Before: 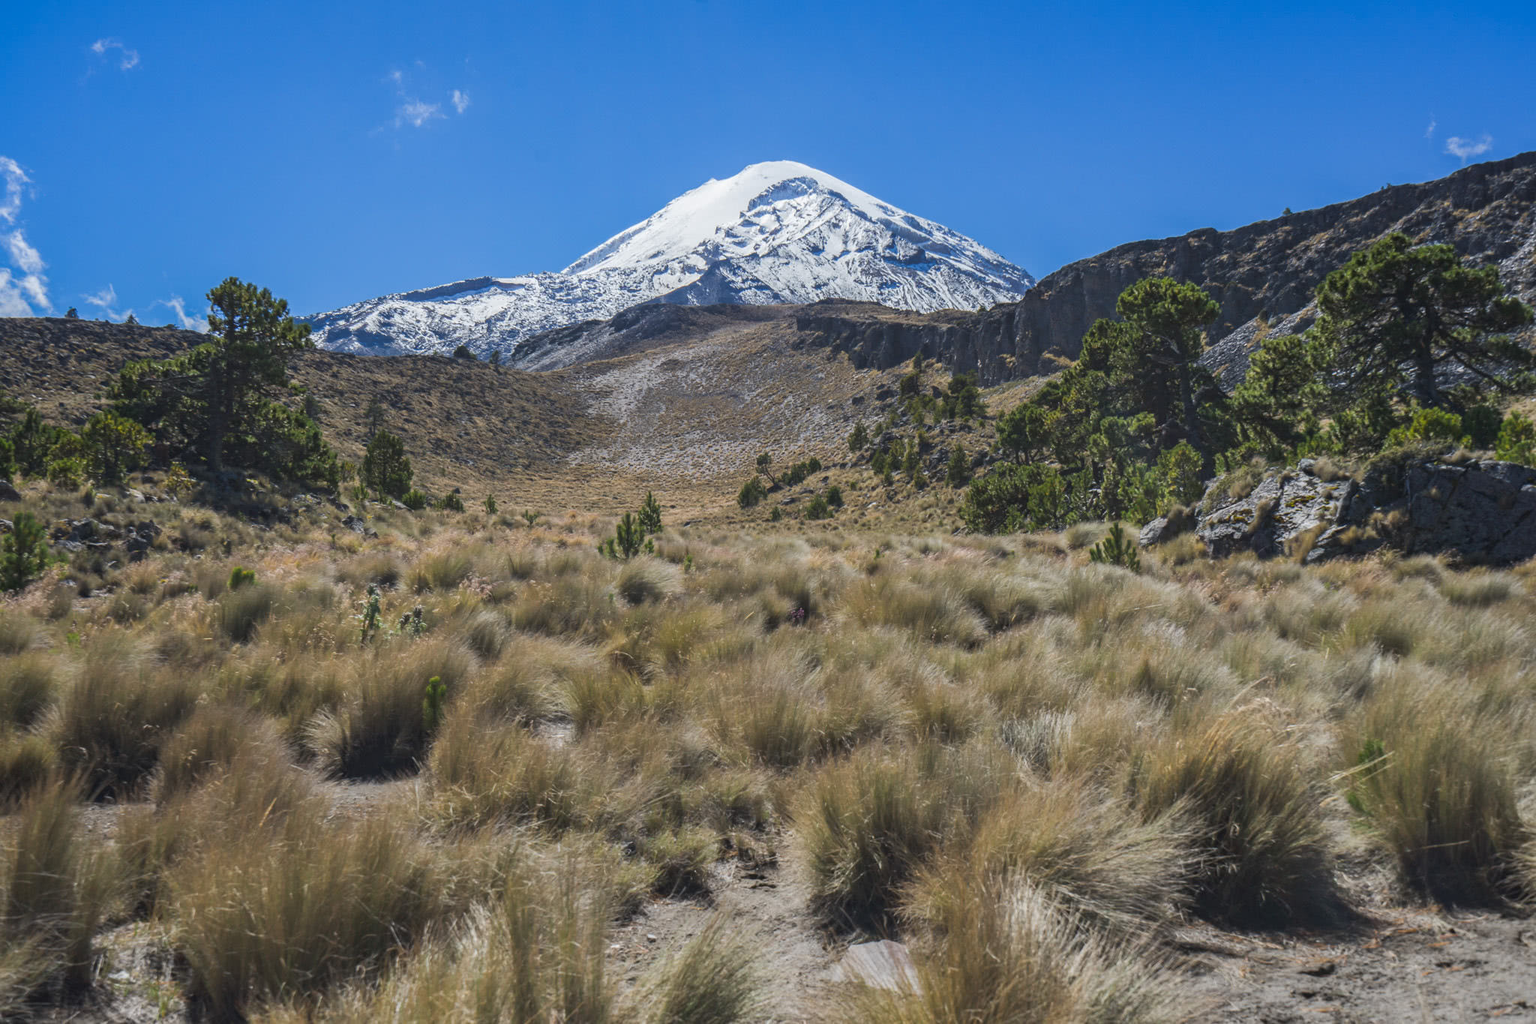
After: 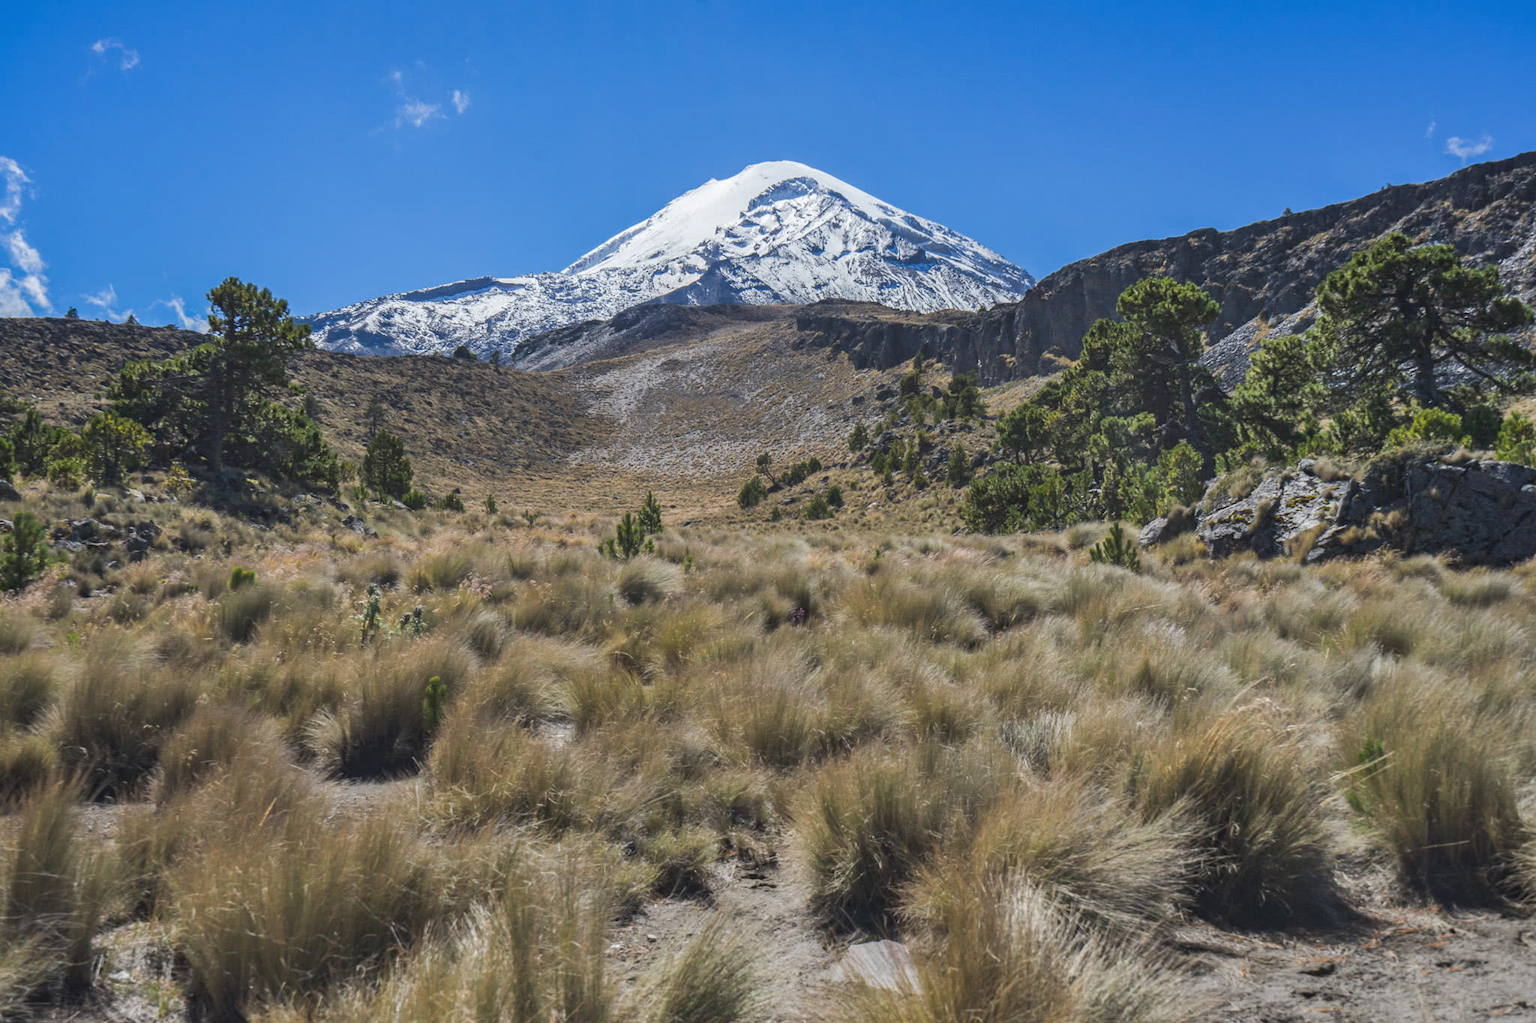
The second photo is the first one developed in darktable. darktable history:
shadows and highlights: white point adjustment 1.07, soften with gaussian
